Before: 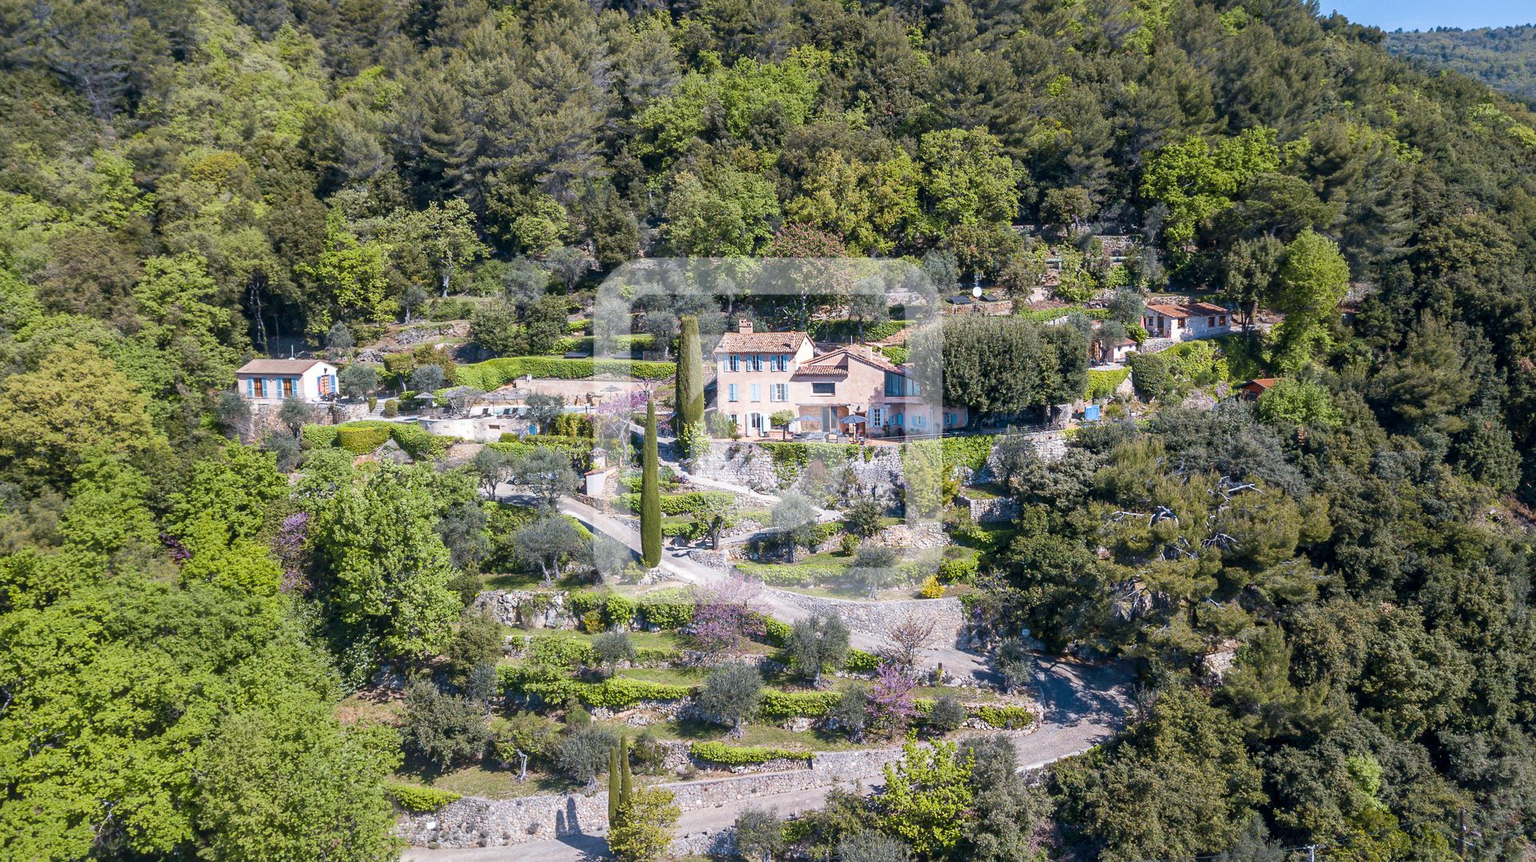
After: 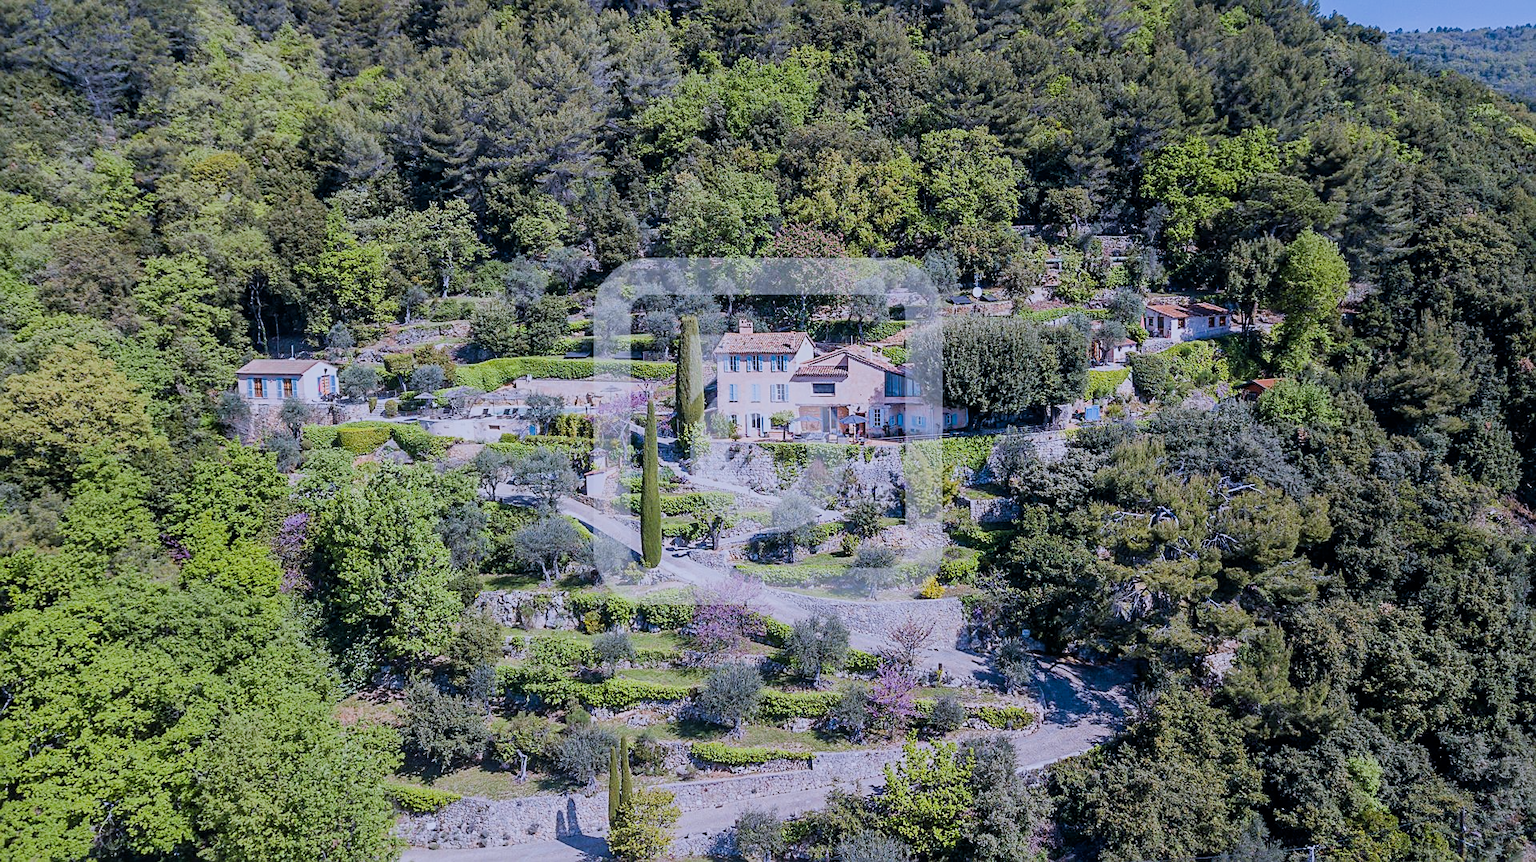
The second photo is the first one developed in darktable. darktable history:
color balance rgb: linear chroma grading › global chroma -1.23%, perceptual saturation grading › global saturation 0.375%, global vibrance 25.006%
sharpen: on, module defaults
filmic rgb: black relative exposure -7.48 EV, white relative exposure 4.83 EV, hardness 3.4
color calibration: illuminant custom, x 0.373, y 0.388, temperature 4250.76 K
